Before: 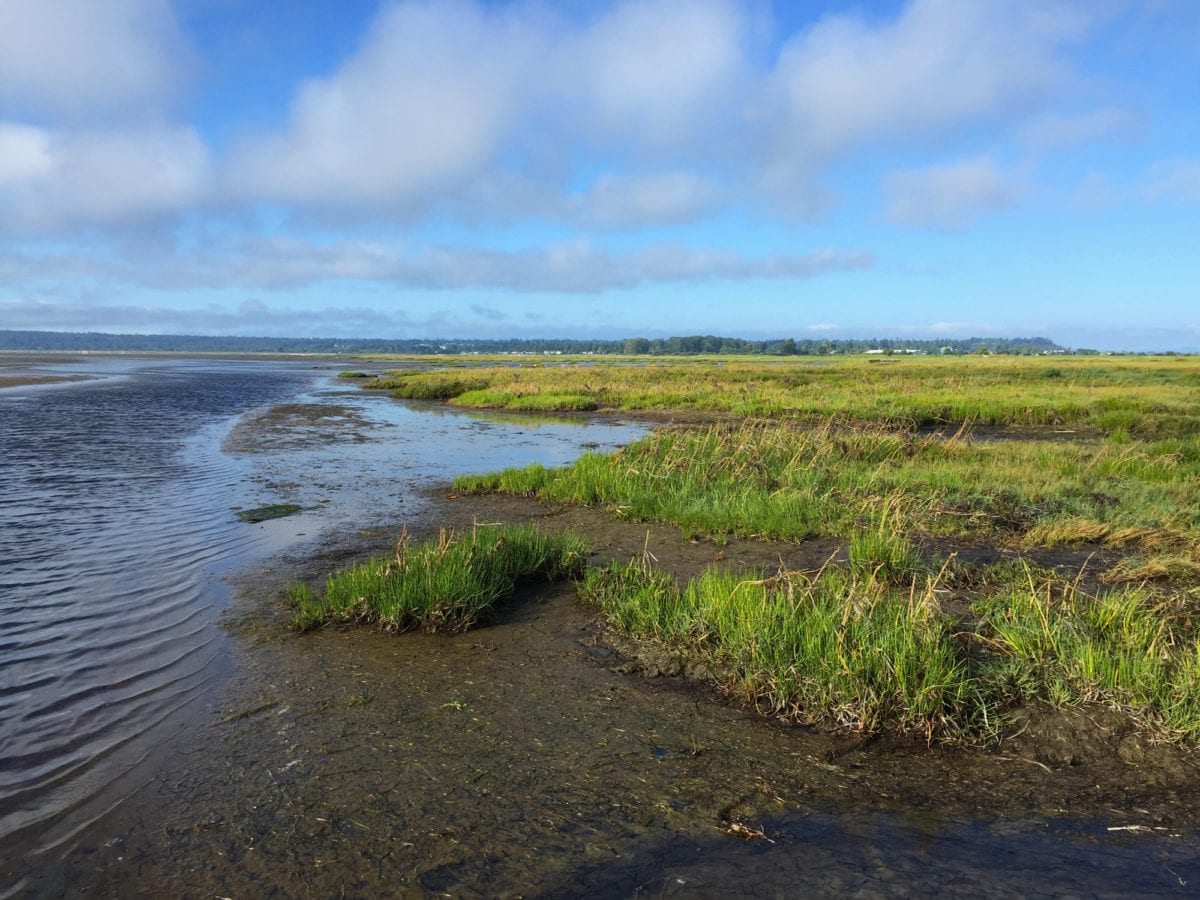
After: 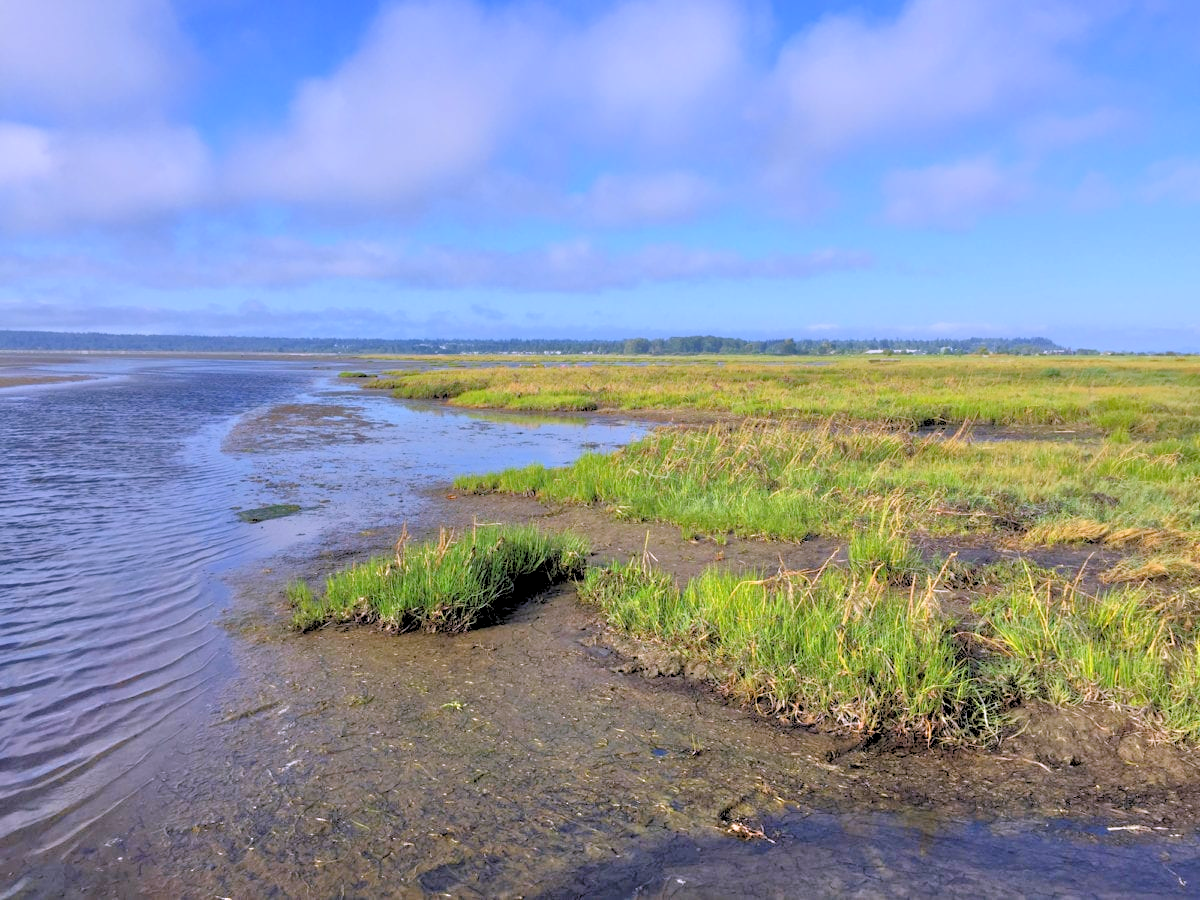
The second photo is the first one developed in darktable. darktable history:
white balance: red 1.042, blue 1.17
rgb levels: preserve colors sum RGB, levels [[0.038, 0.433, 0.934], [0, 0.5, 1], [0, 0.5, 1]]
tone equalizer: -7 EV 0.15 EV, -6 EV 0.6 EV, -5 EV 1.15 EV, -4 EV 1.33 EV, -3 EV 1.15 EV, -2 EV 0.6 EV, -1 EV 0.15 EV, mask exposure compensation -0.5 EV
